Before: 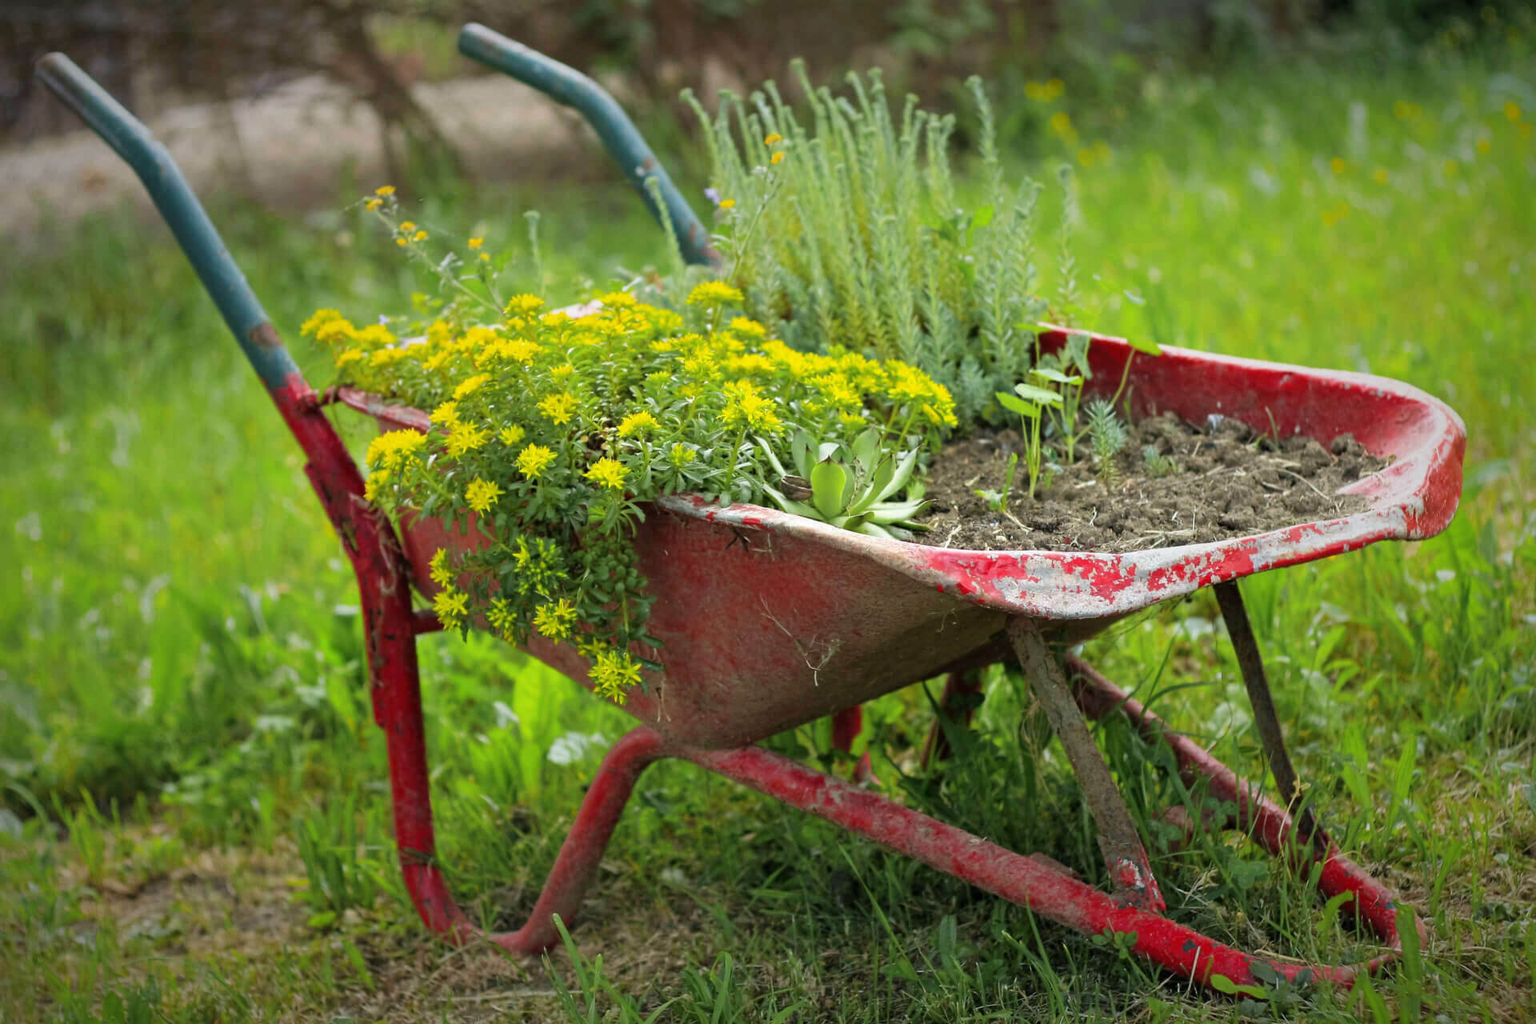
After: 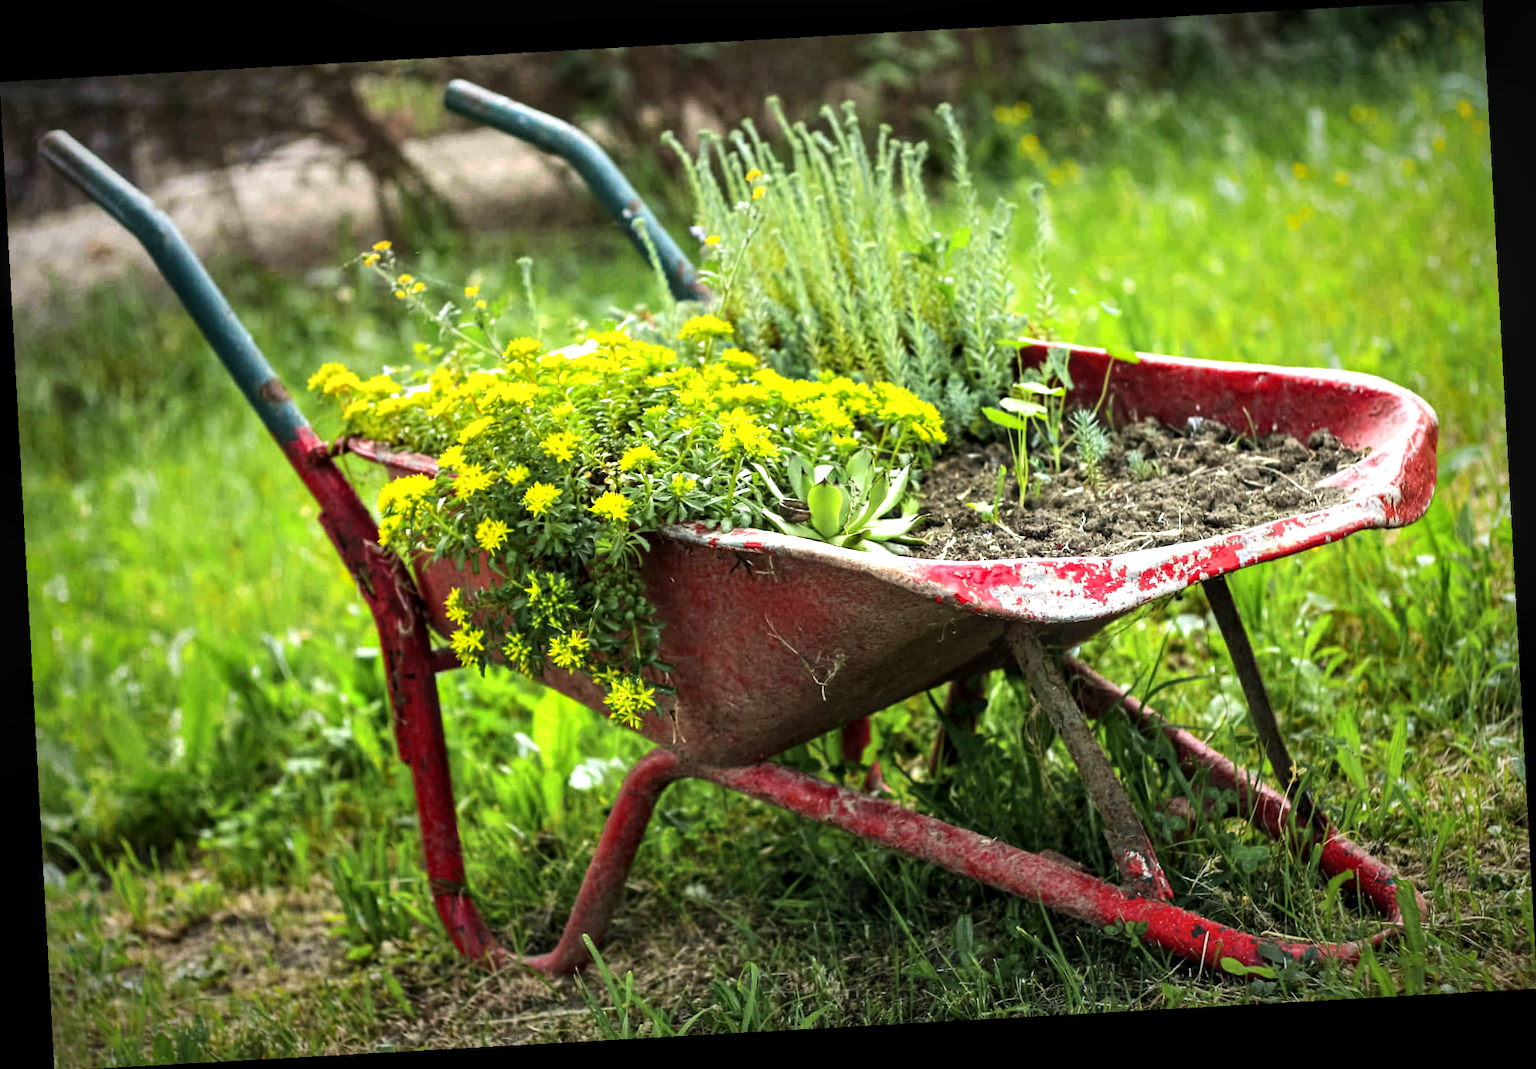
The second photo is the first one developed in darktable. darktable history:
tone equalizer: -8 EV -1.08 EV, -7 EV -1.01 EV, -6 EV -0.867 EV, -5 EV -0.578 EV, -3 EV 0.578 EV, -2 EV 0.867 EV, -1 EV 1.01 EV, +0 EV 1.08 EV, edges refinement/feathering 500, mask exposure compensation -1.57 EV, preserve details no
local contrast: on, module defaults
rotate and perspective: rotation -3.18°, automatic cropping off
